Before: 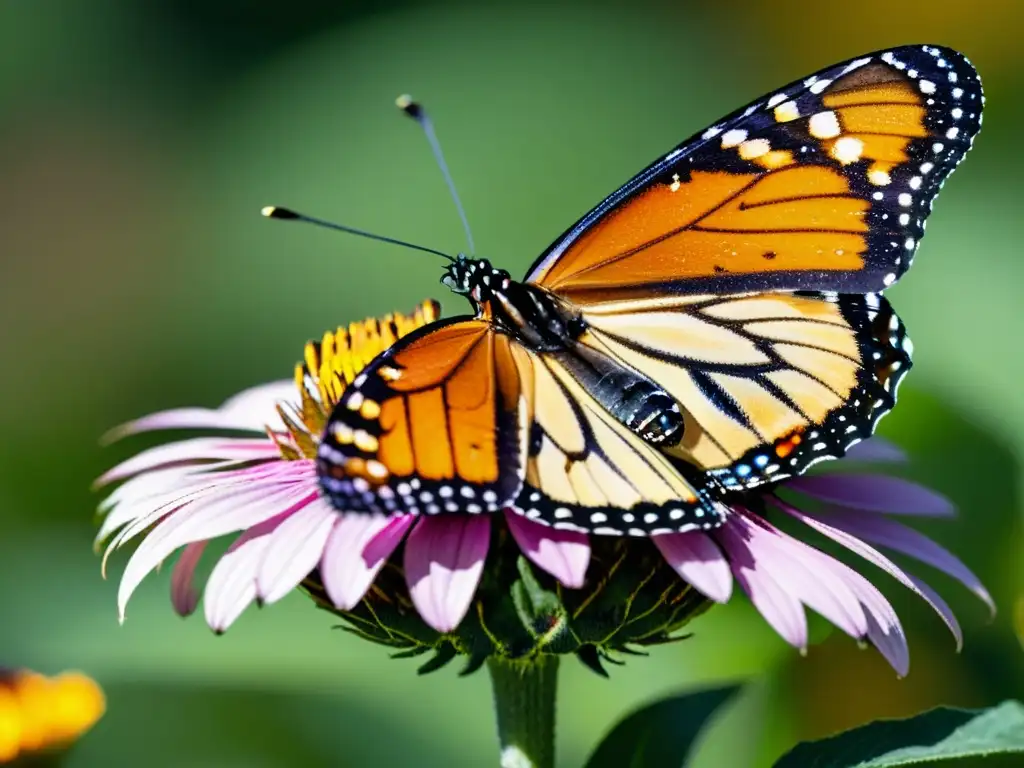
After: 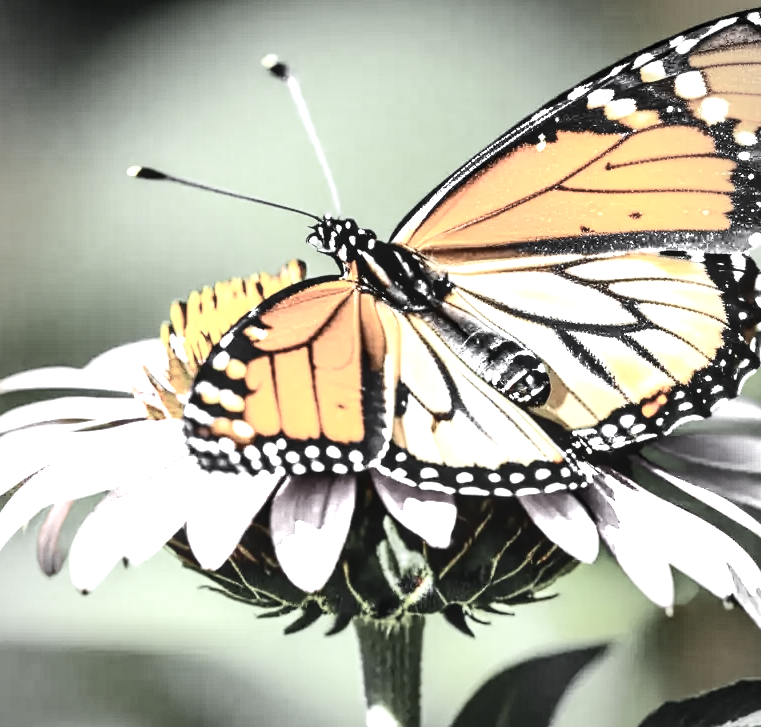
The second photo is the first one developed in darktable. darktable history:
crop and rotate: left 13.105%, top 5.273%, right 12.516%
local contrast: detail 130%
exposure: black level correction 0.001, exposure 1.711 EV, compensate highlight preservation false
contrast brightness saturation: contrast 0.283
vignetting: fall-off start 79.84%, brightness -0.323
color zones: curves: ch0 [(0, 0.613) (0.01, 0.613) (0.245, 0.448) (0.498, 0.529) (0.642, 0.665) (0.879, 0.777) (0.99, 0.613)]; ch1 [(0, 0.035) (0.121, 0.189) (0.259, 0.197) (0.415, 0.061) (0.589, 0.022) (0.732, 0.022) (0.857, 0.026) (0.991, 0.053)]
